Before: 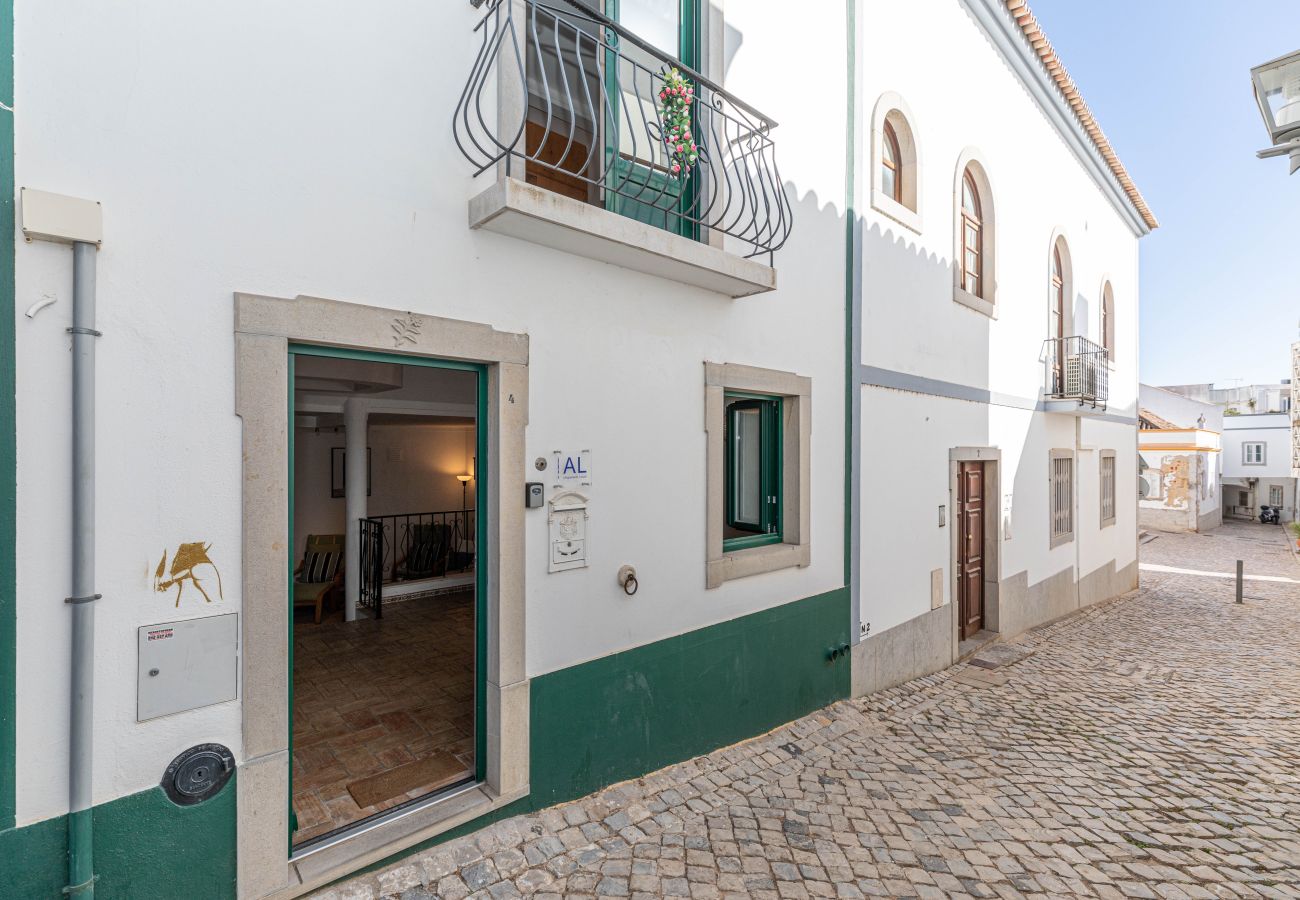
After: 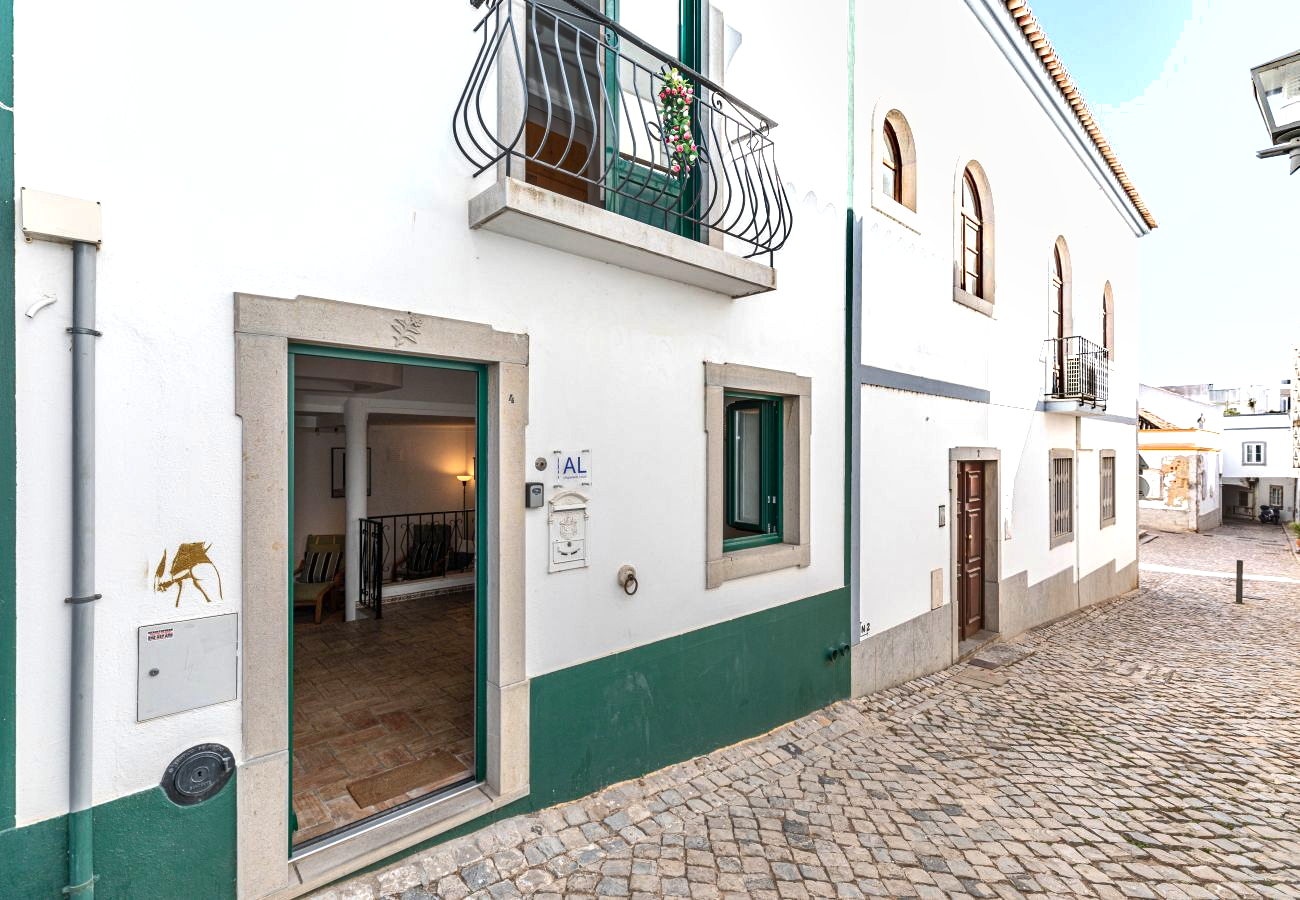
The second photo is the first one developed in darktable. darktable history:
shadows and highlights: shadows 12, white point adjustment 1.2, soften with gaussian
exposure: exposure 0.566 EV, compensate highlight preservation false
